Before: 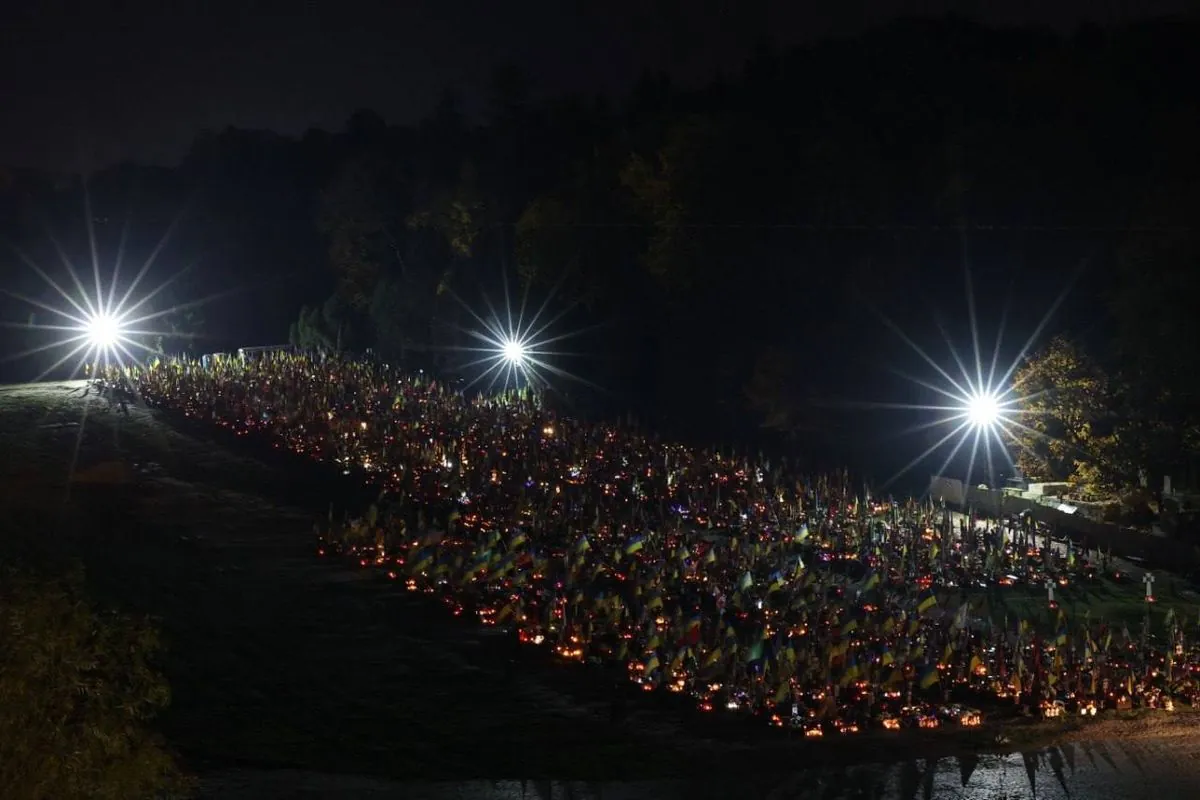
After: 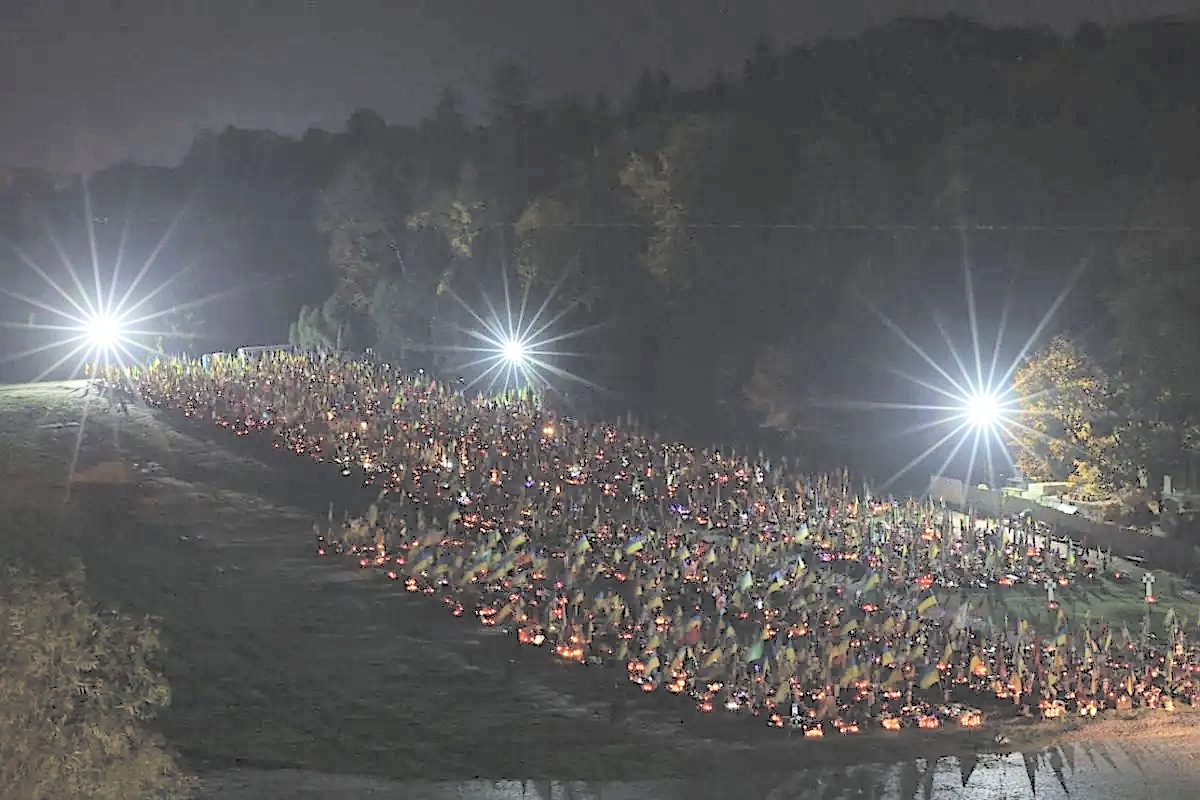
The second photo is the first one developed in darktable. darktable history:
contrast brightness saturation: brightness 0.996
sharpen: on, module defaults
